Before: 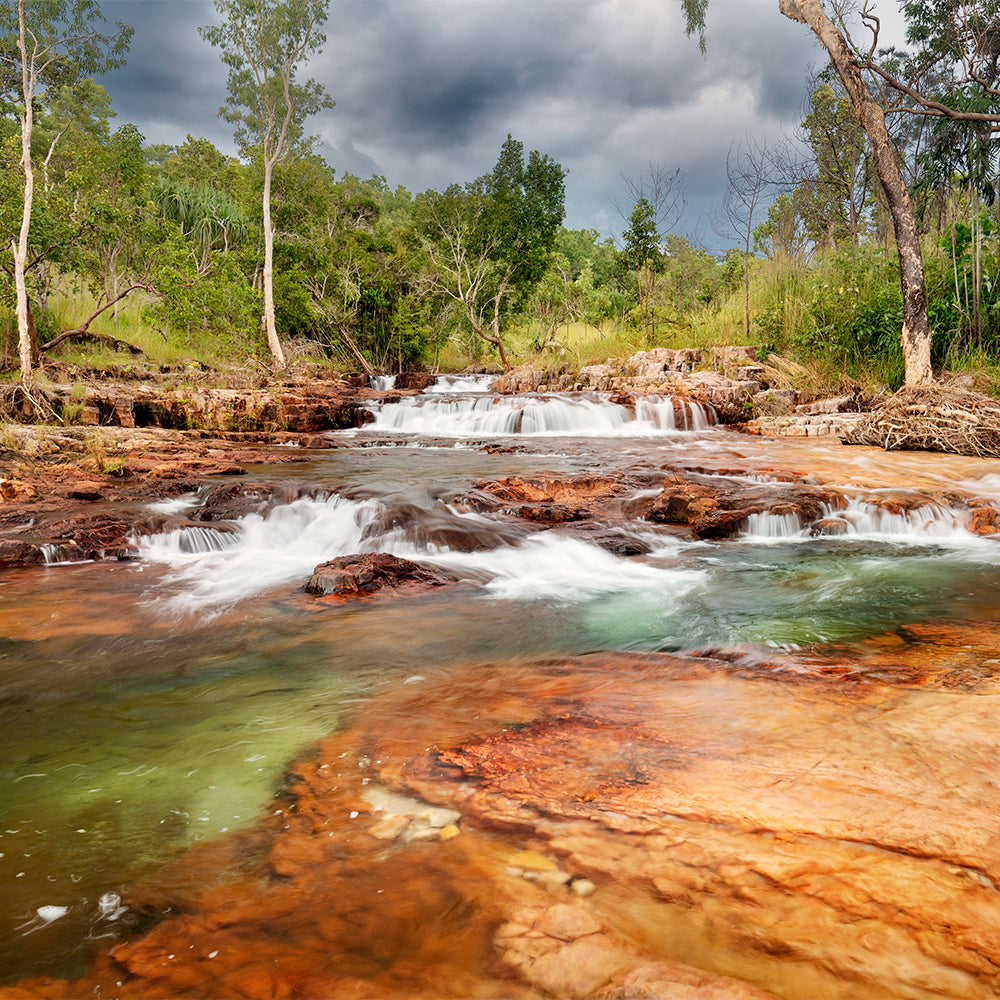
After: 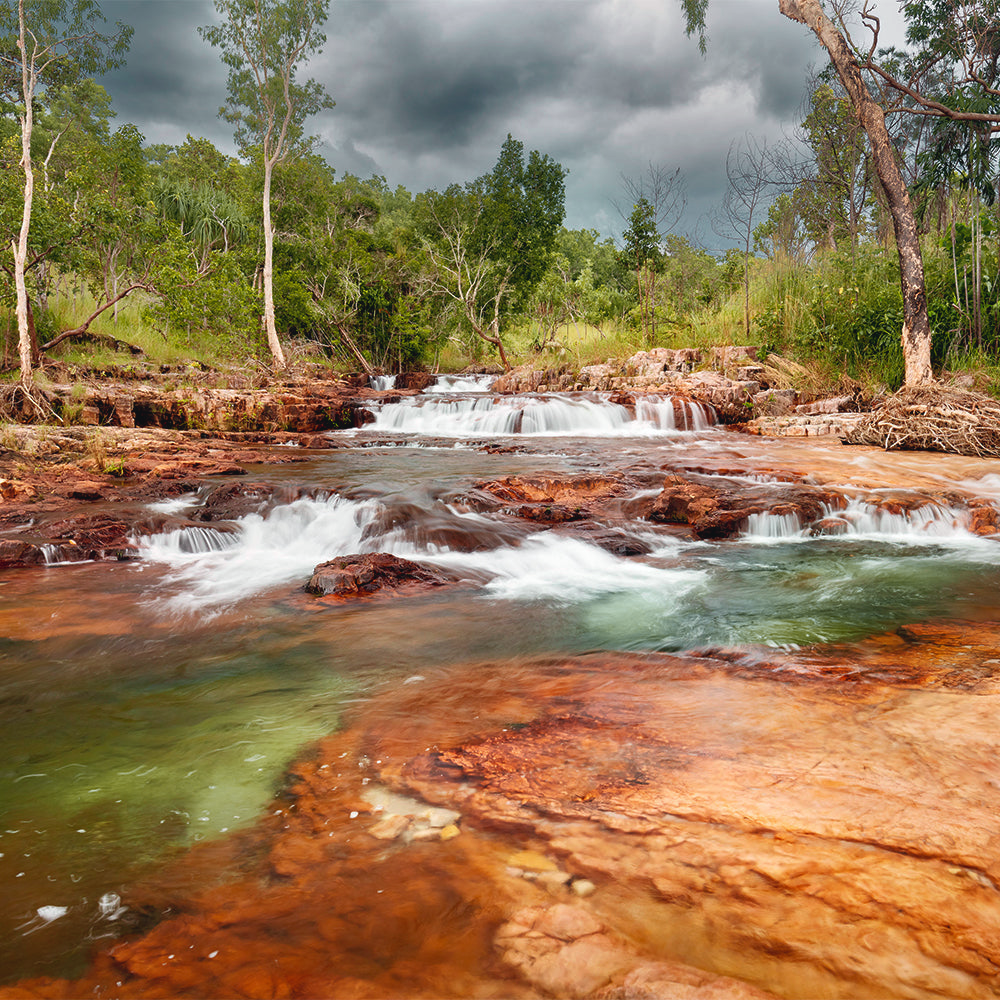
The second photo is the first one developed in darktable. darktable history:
exposure: compensate exposure bias true, compensate highlight preservation false
tone curve: curves: ch0 [(0.001, 0.042) (0.128, 0.16) (0.452, 0.42) (0.603, 0.566) (0.754, 0.733) (1, 1)]; ch1 [(0, 0) (0.325, 0.327) (0.412, 0.441) (0.473, 0.466) (0.5, 0.499) (0.549, 0.558) (0.617, 0.625) (0.713, 0.7) (1, 1)]; ch2 [(0, 0) (0.386, 0.397) (0.445, 0.47) (0.505, 0.498) (0.529, 0.524) (0.574, 0.569) (0.652, 0.641) (1, 1)], color space Lab, independent channels, preserve colors none
